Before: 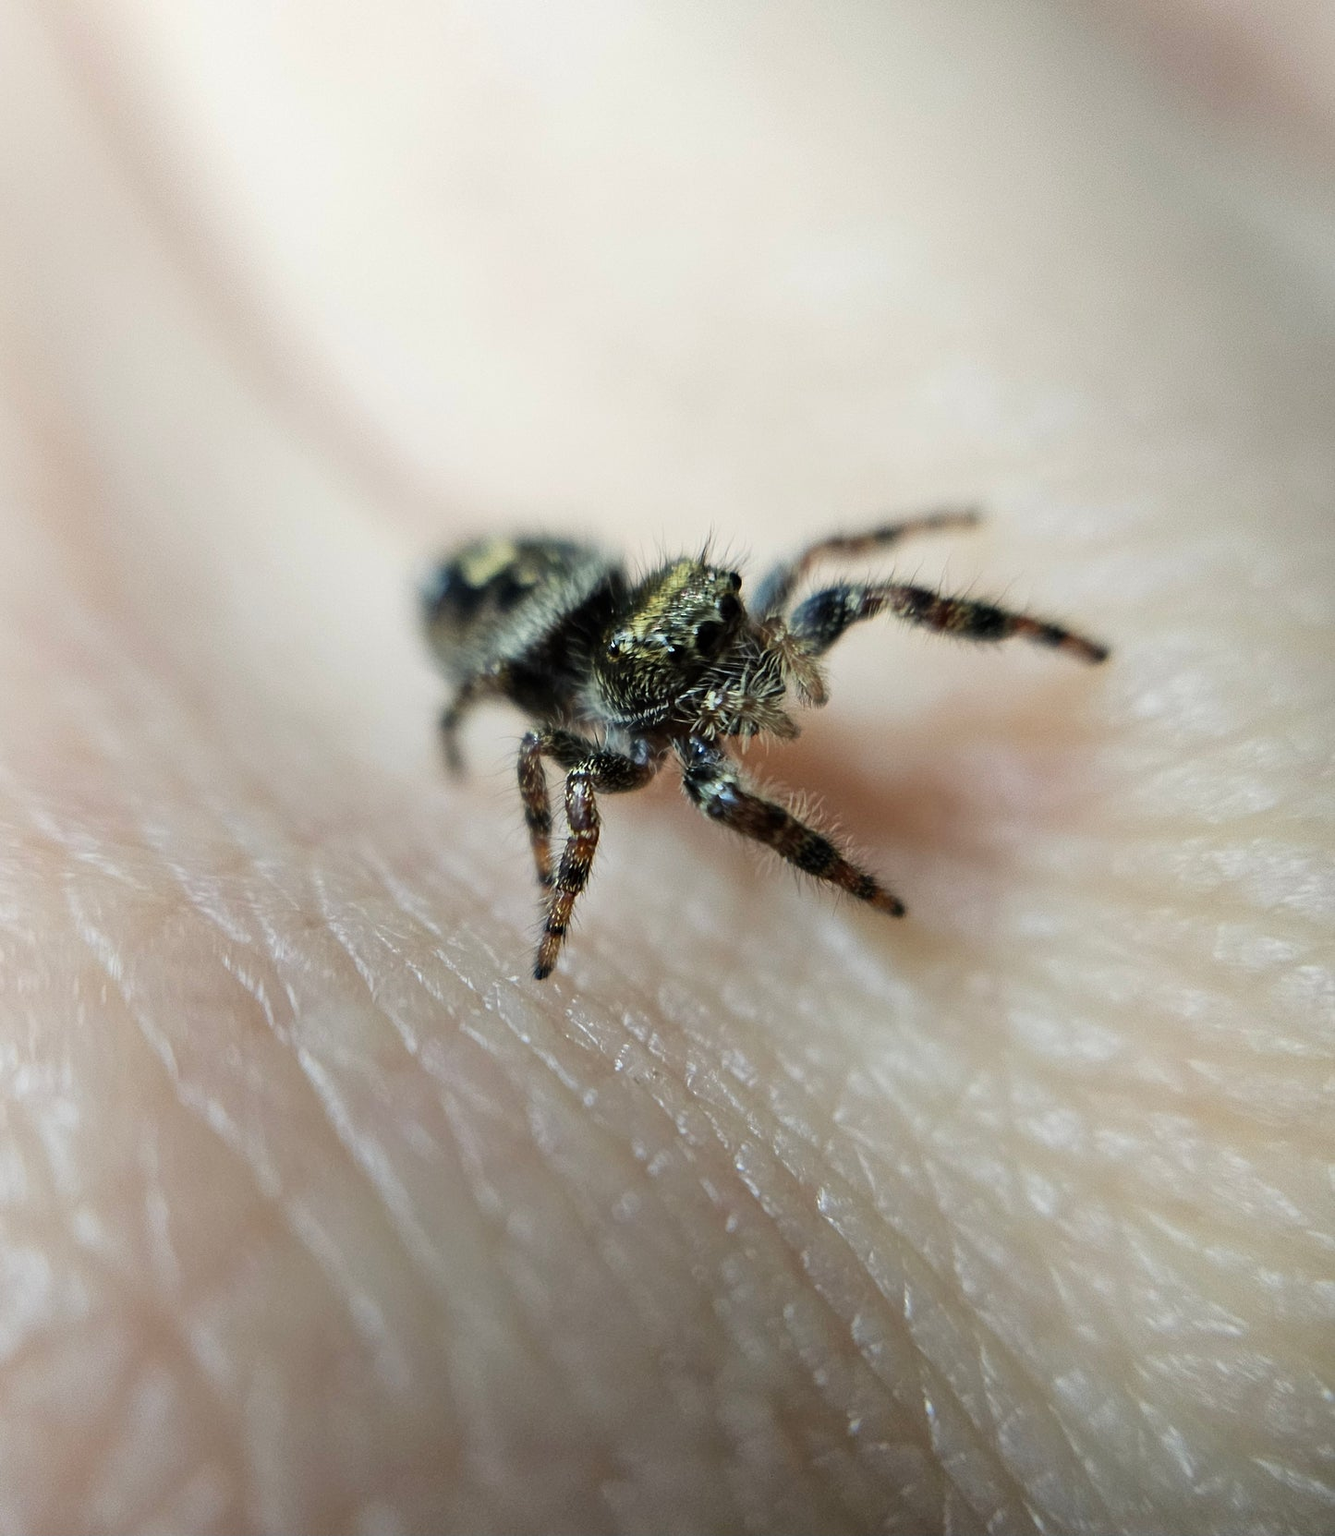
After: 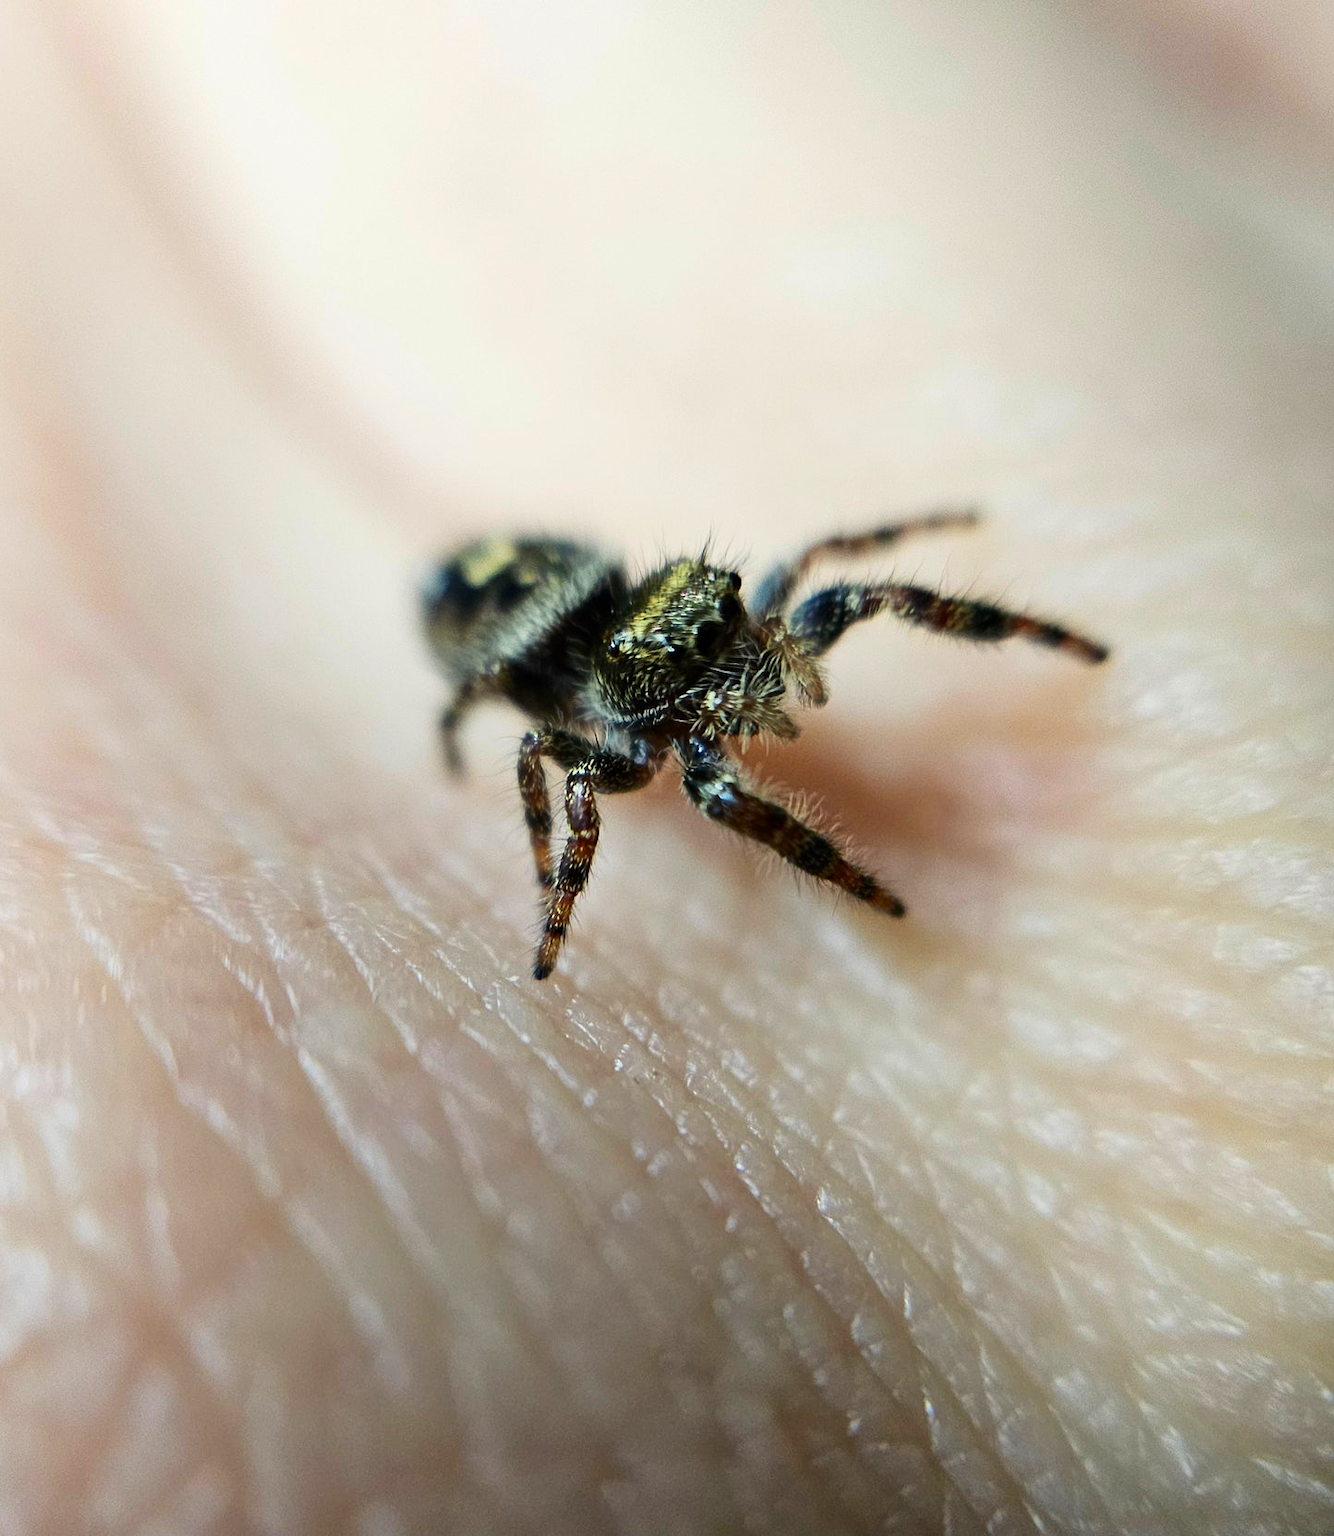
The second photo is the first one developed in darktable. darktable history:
contrast brightness saturation: contrast 0.162, saturation 0.326
